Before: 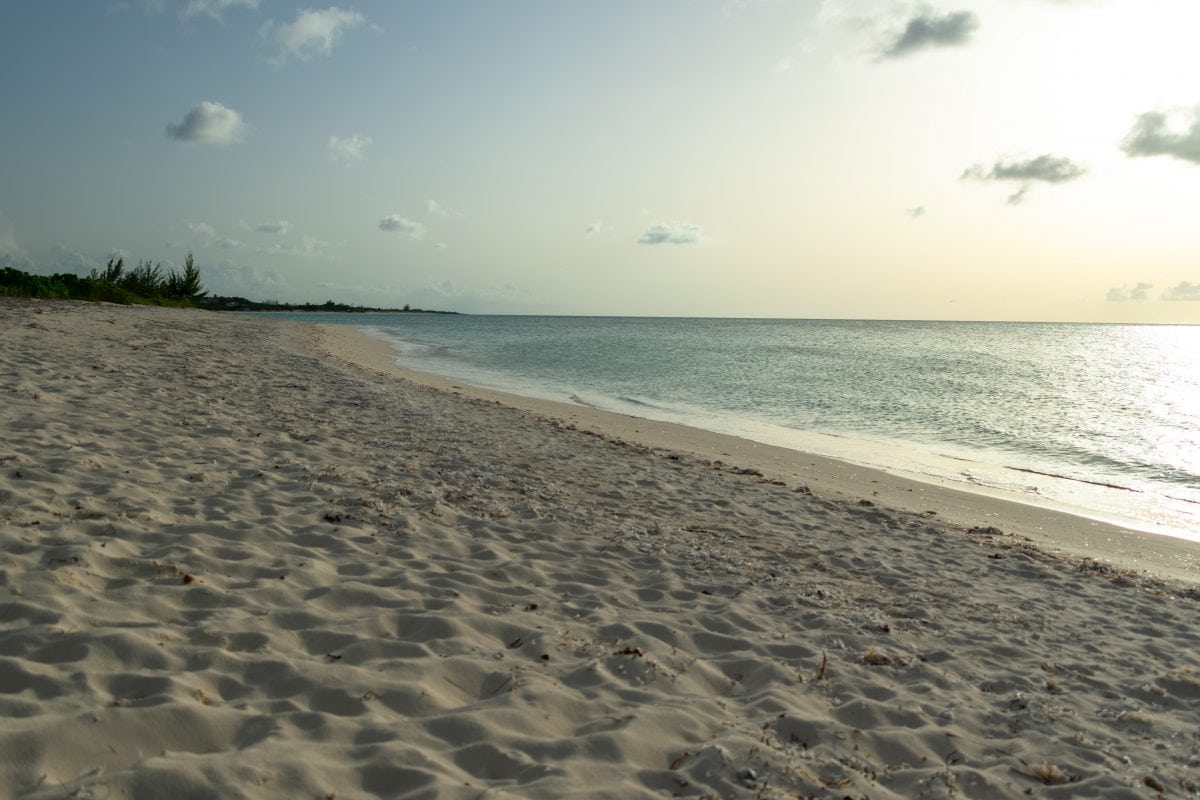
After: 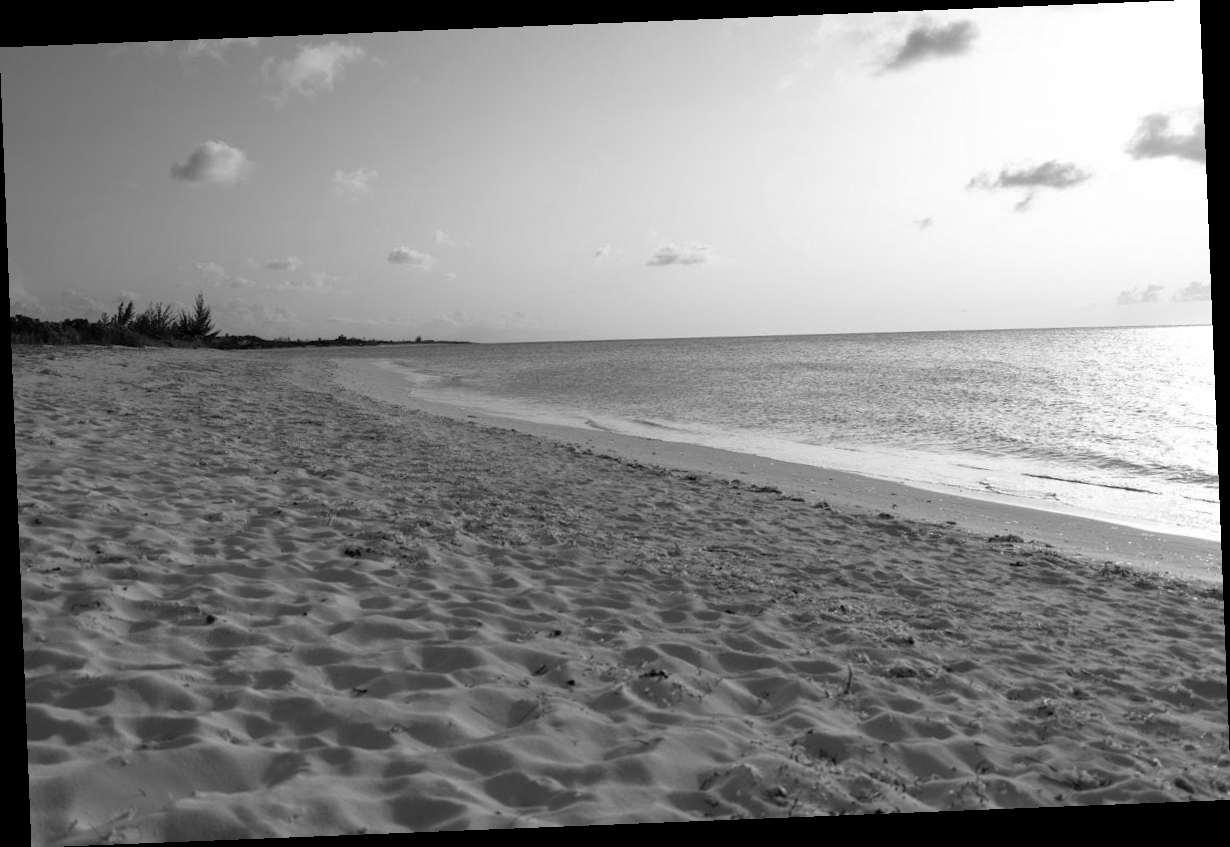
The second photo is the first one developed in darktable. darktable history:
rotate and perspective: rotation -2.29°, automatic cropping off
monochrome: on, module defaults
